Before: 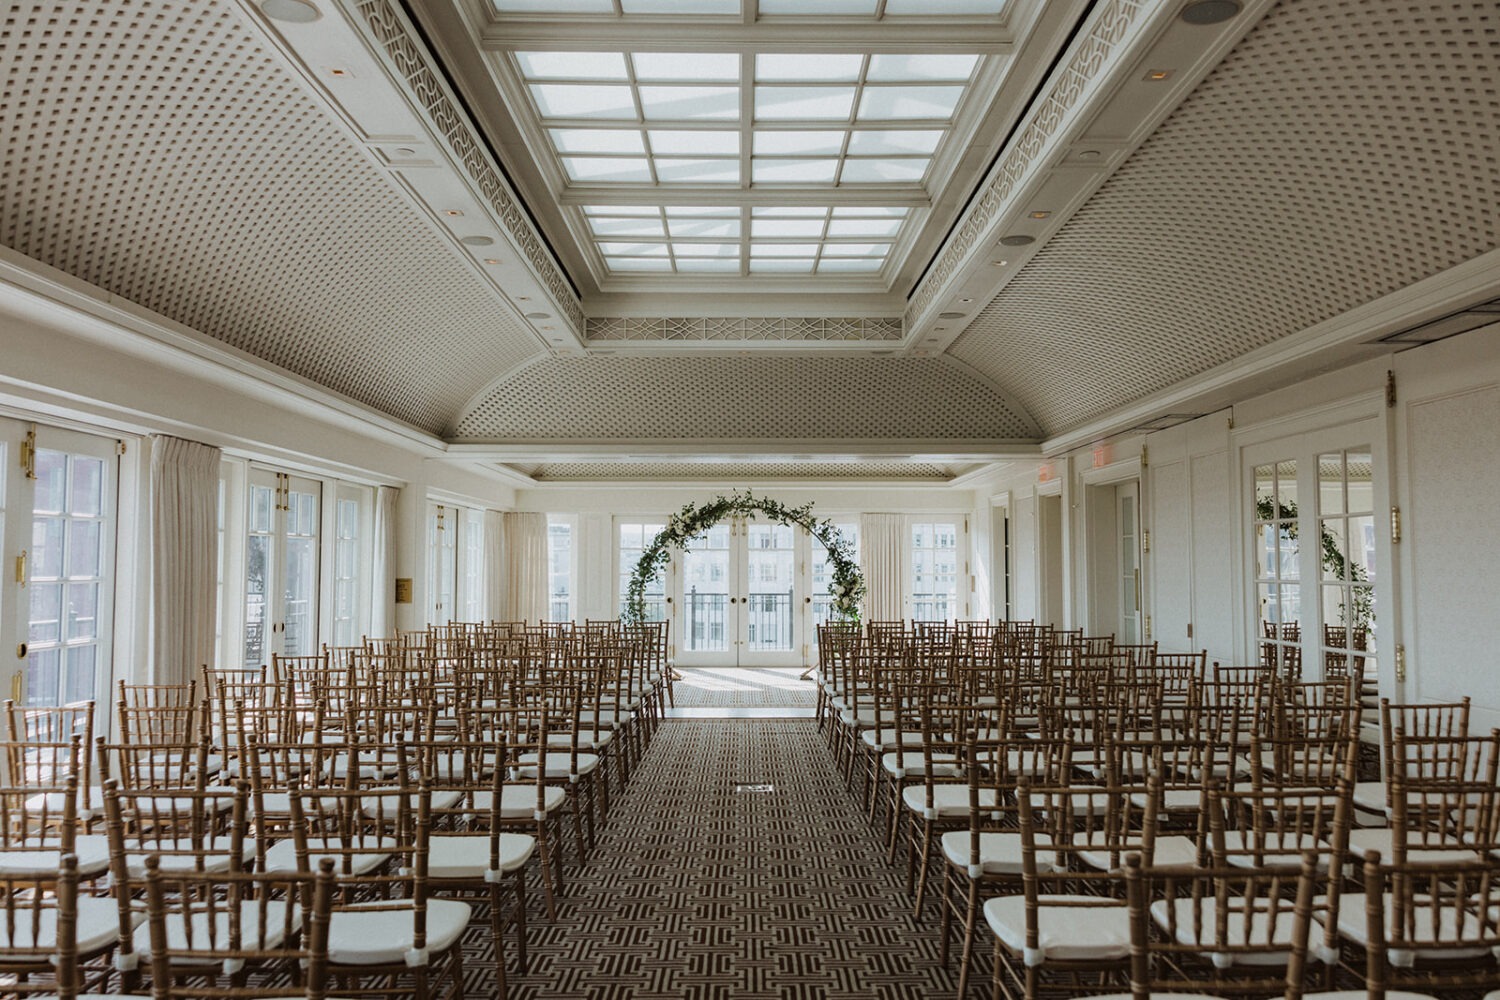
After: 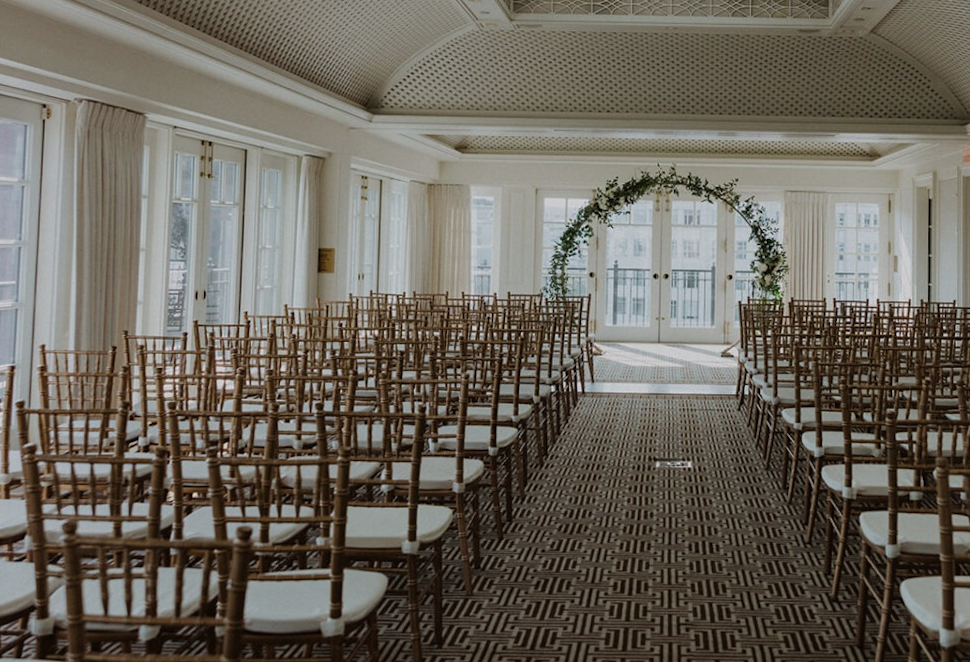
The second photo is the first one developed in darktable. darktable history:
exposure: exposure -0.448 EV, compensate highlight preservation false
crop and rotate: angle -1.03°, left 3.882%, top 31.982%, right 29.647%
